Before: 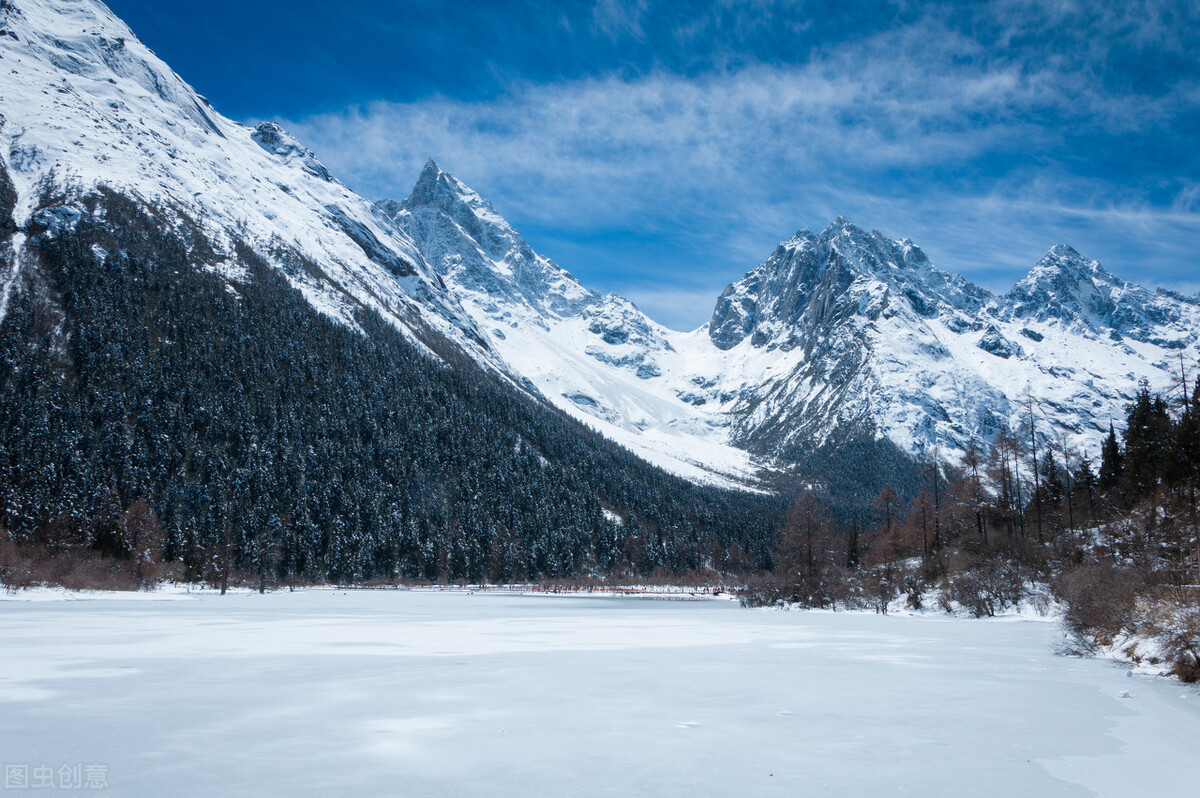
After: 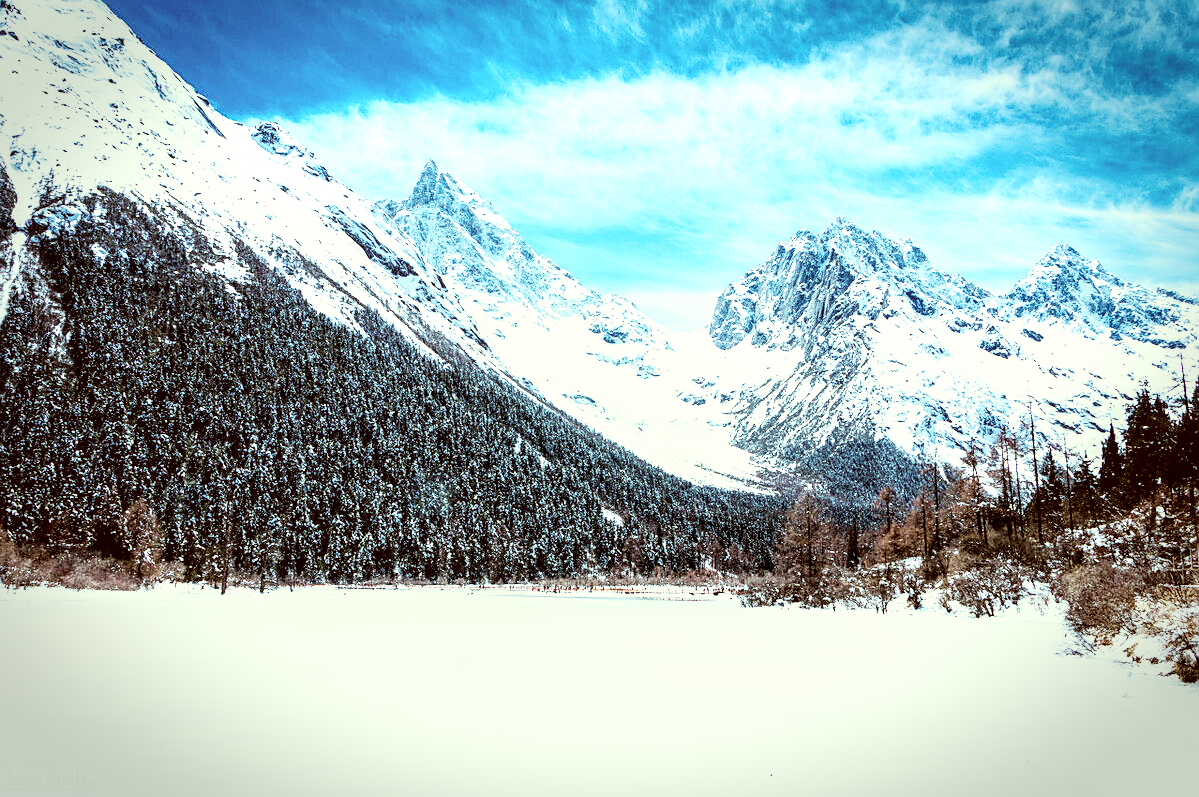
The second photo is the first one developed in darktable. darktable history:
local contrast: highlights 60%, shadows 64%, detail 160%
base curve: curves: ch0 [(0, 0) (0.007, 0.004) (0.027, 0.03) (0.046, 0.07) (0.207, 0.54) (0.442, 0.872) (0.673, 0.972) (1, 1)], preserve colors none
vignetting: fall-off start 78.67%, brightness -0.391, saturation 0.01, width/height ratio 1.326, dithering 16-bit output
exposure: black level correction 0, exposure 1 EV, compensate exposure bias true, compensate highlight preservation false
crop: left 0.057%
tone curve: curves: ch0 [(0, 0) (0.004, 0.001) (0.02, 0.008) (0.218, 0.218) (0.664, 0.774) (0.832, 0.914) (1, 1)], color space Lab, independent channels, preserve colors none
color correction: highlights a* -6.29, highlights b* 9.11, shadows a* 10.89, shadows b* 23.53
sharpen: on, module defaults
